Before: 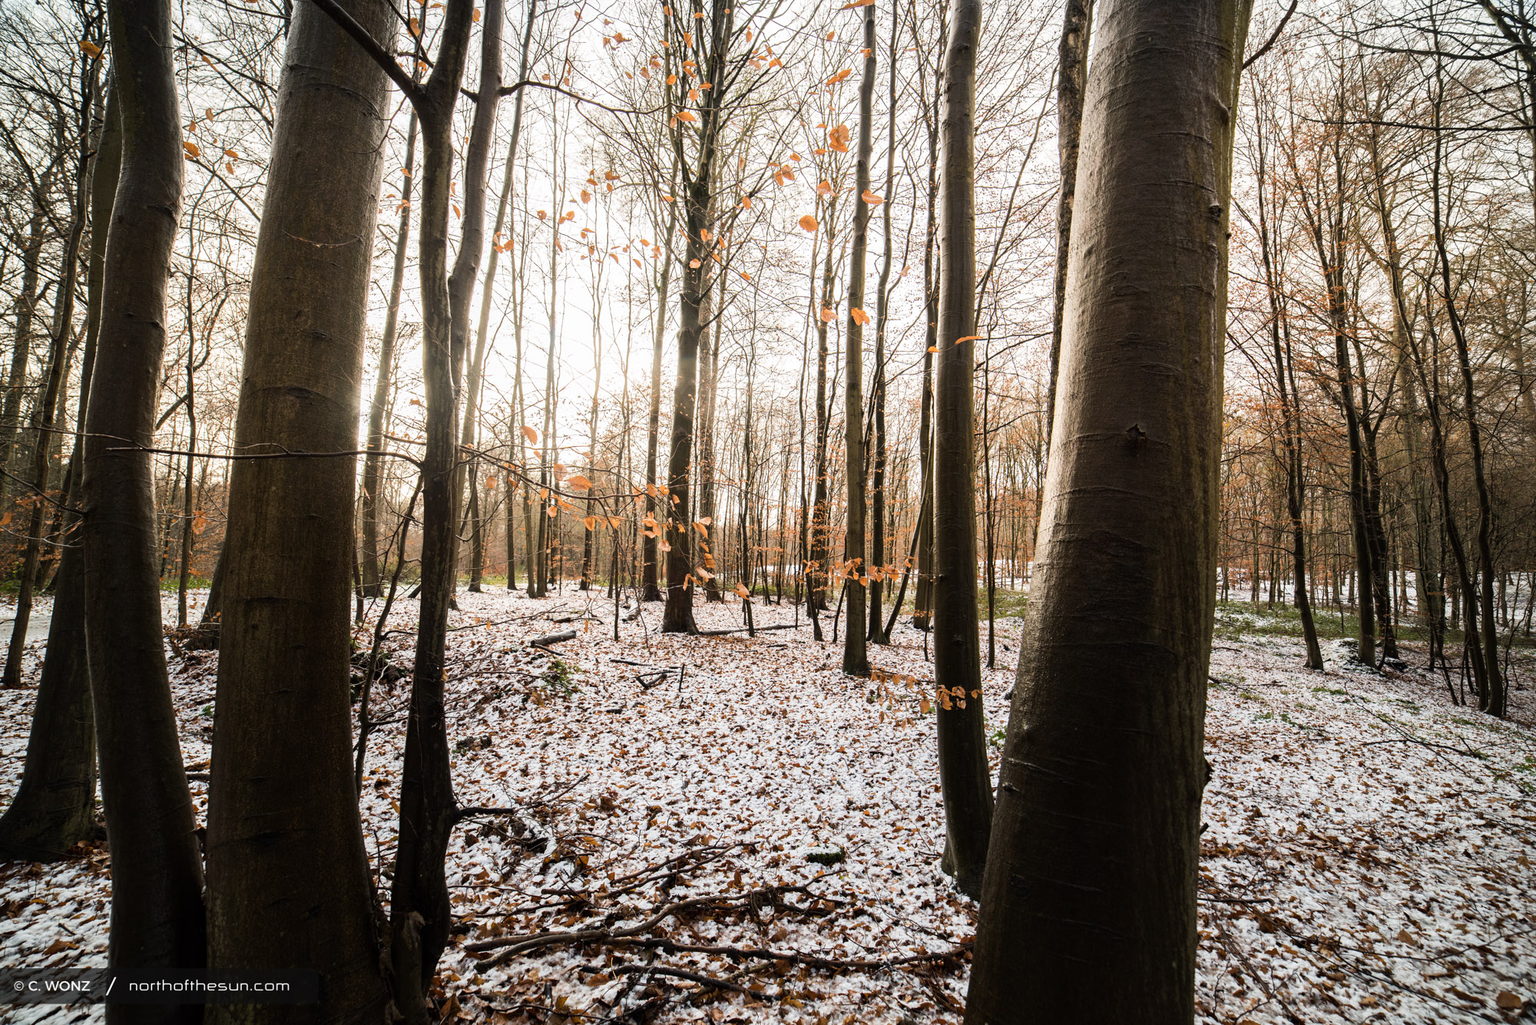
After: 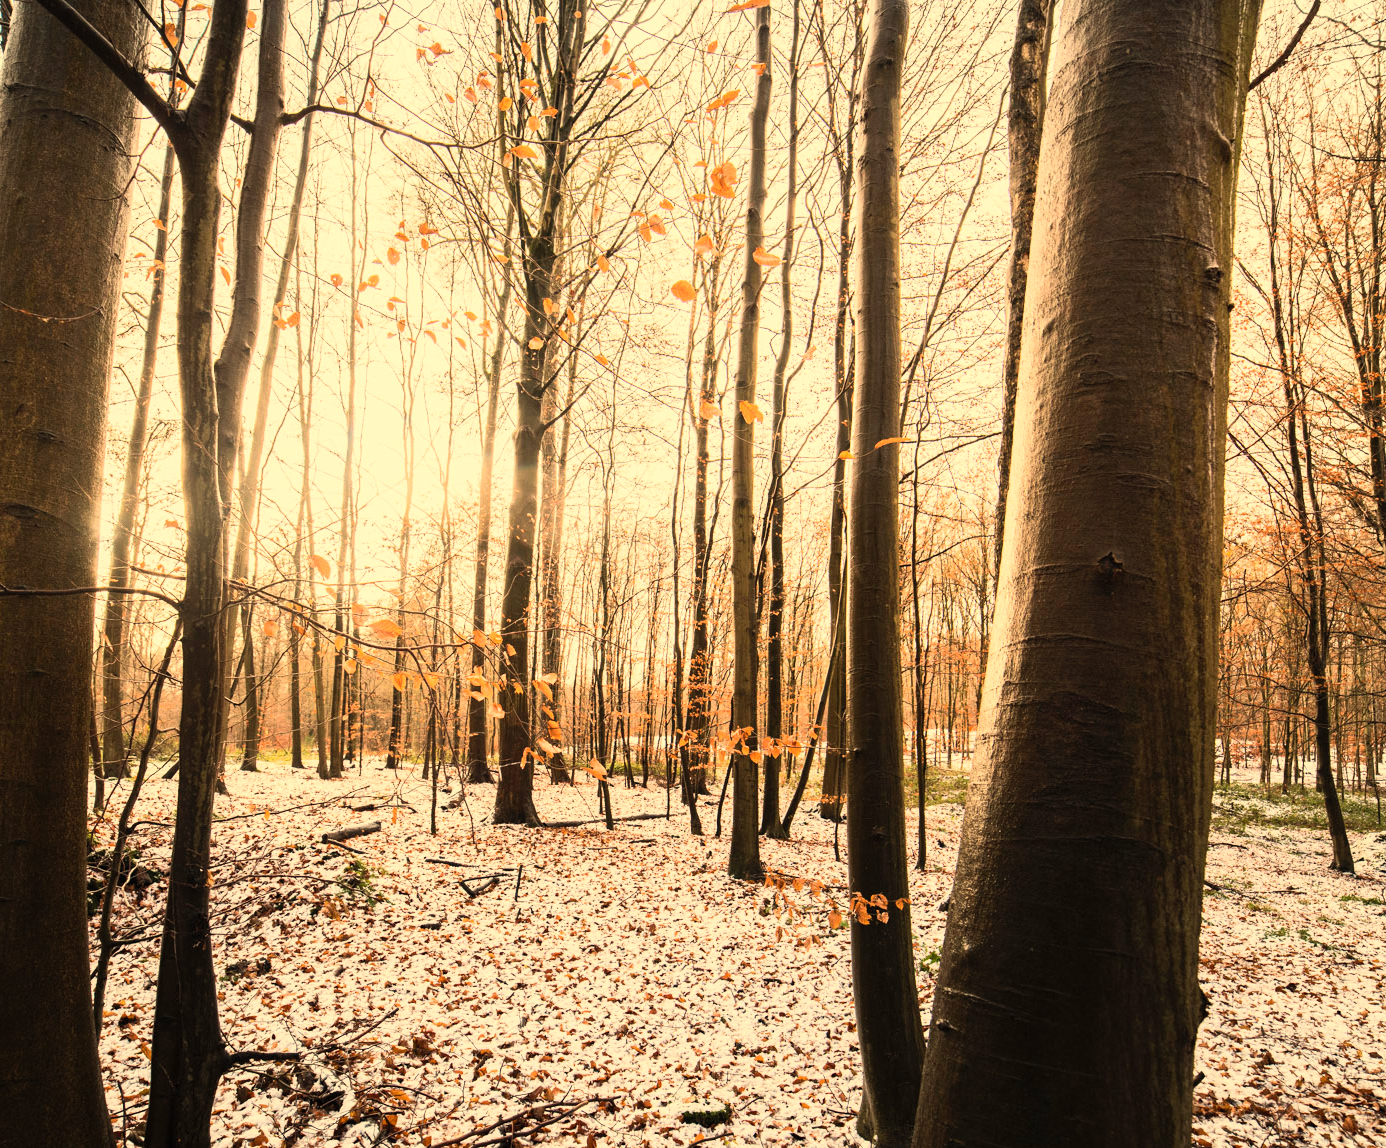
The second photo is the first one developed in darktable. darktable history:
white balance: red 1.138, green 0.996, blue 0.812
contrast brightness saturation: contrast 0.2, brightness 0.16, saturation 0.22
crop: left 18.479%, right 12.2%, bottom 13.971%
